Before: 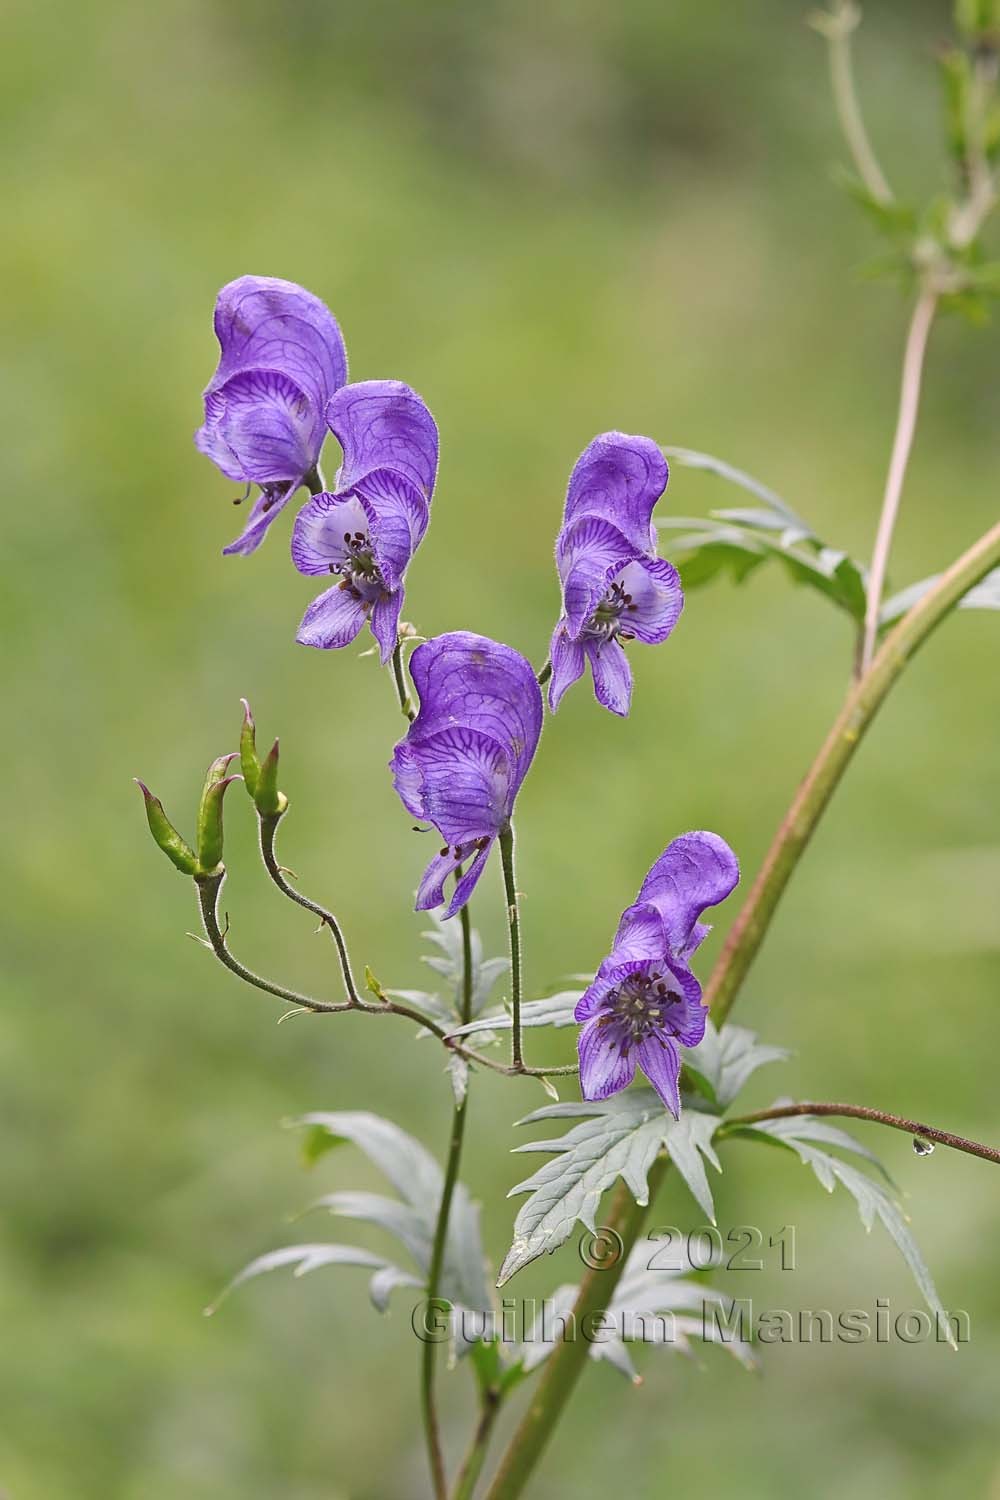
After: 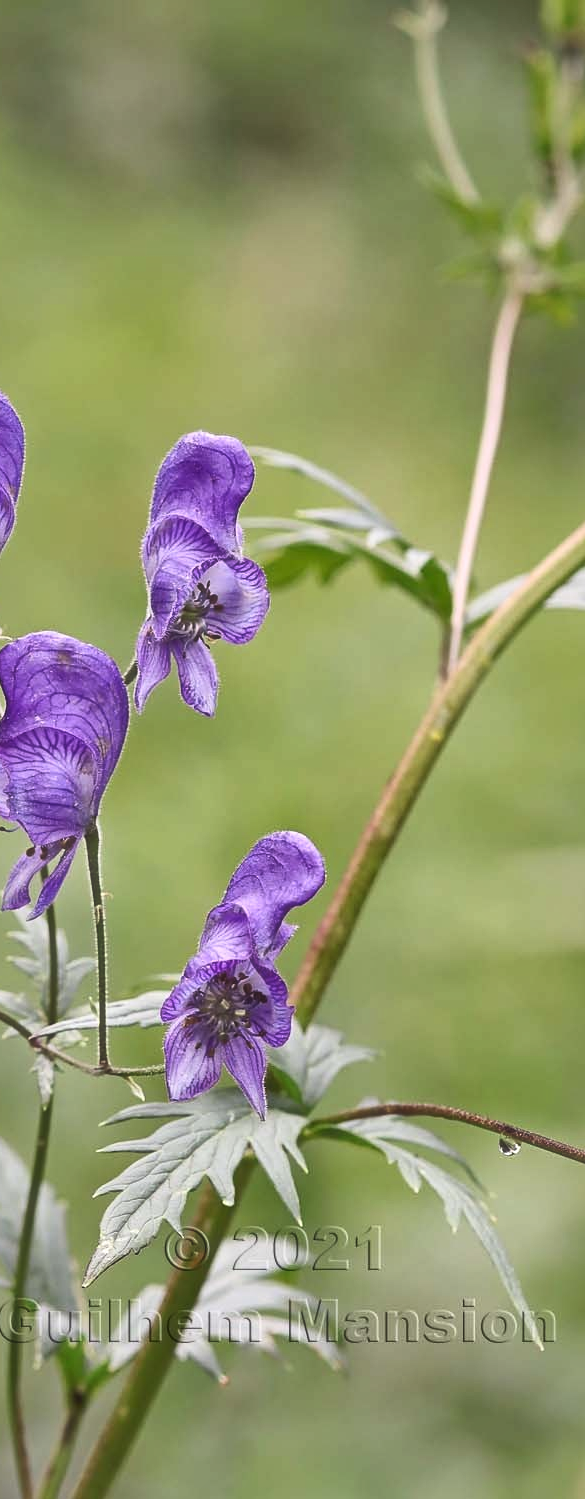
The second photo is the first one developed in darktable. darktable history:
crop: left 41.402%
haze removal: strength -0.1, adaptive false
local contrast: mode bilateral grid, contrast 20, coarseness 50, detail 148%, midtone range 0.2
